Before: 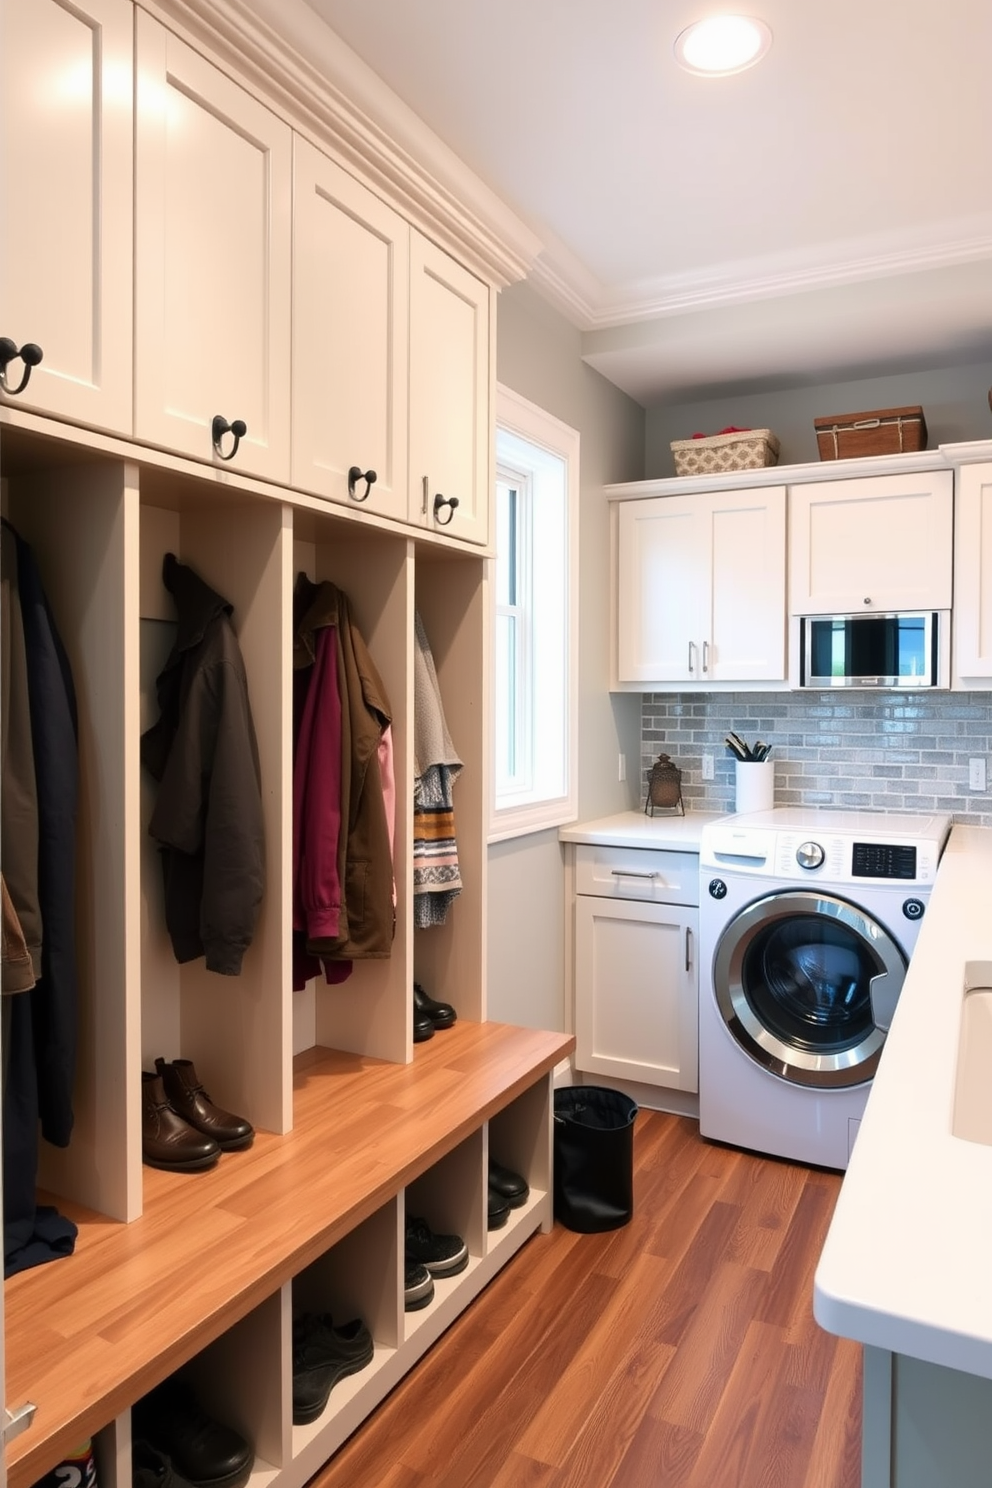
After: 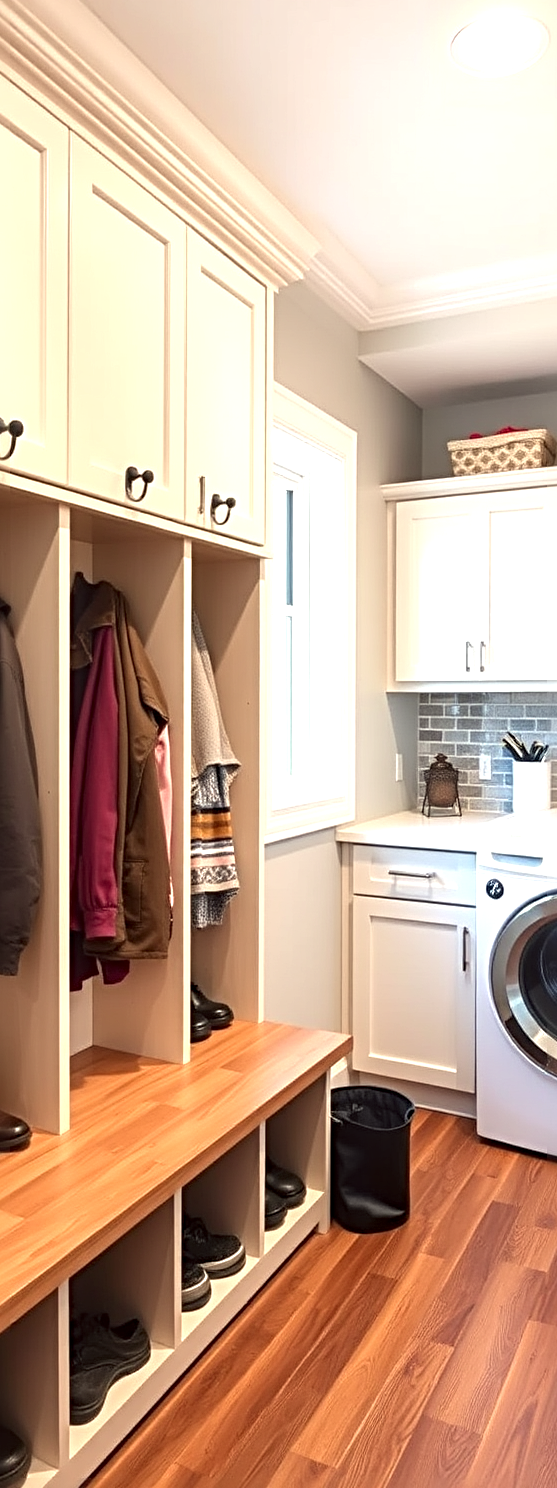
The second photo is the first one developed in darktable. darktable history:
color correction: highlights a* -0.934, highlights b* 4.52, shadows a* 3.67
sharpen: radius 3.986
crop and rotate: left 22.514%, right 21.292%
exposure: exposure 0.565 EV, compensate highlight preservation false
local contrast: on, module defaults
